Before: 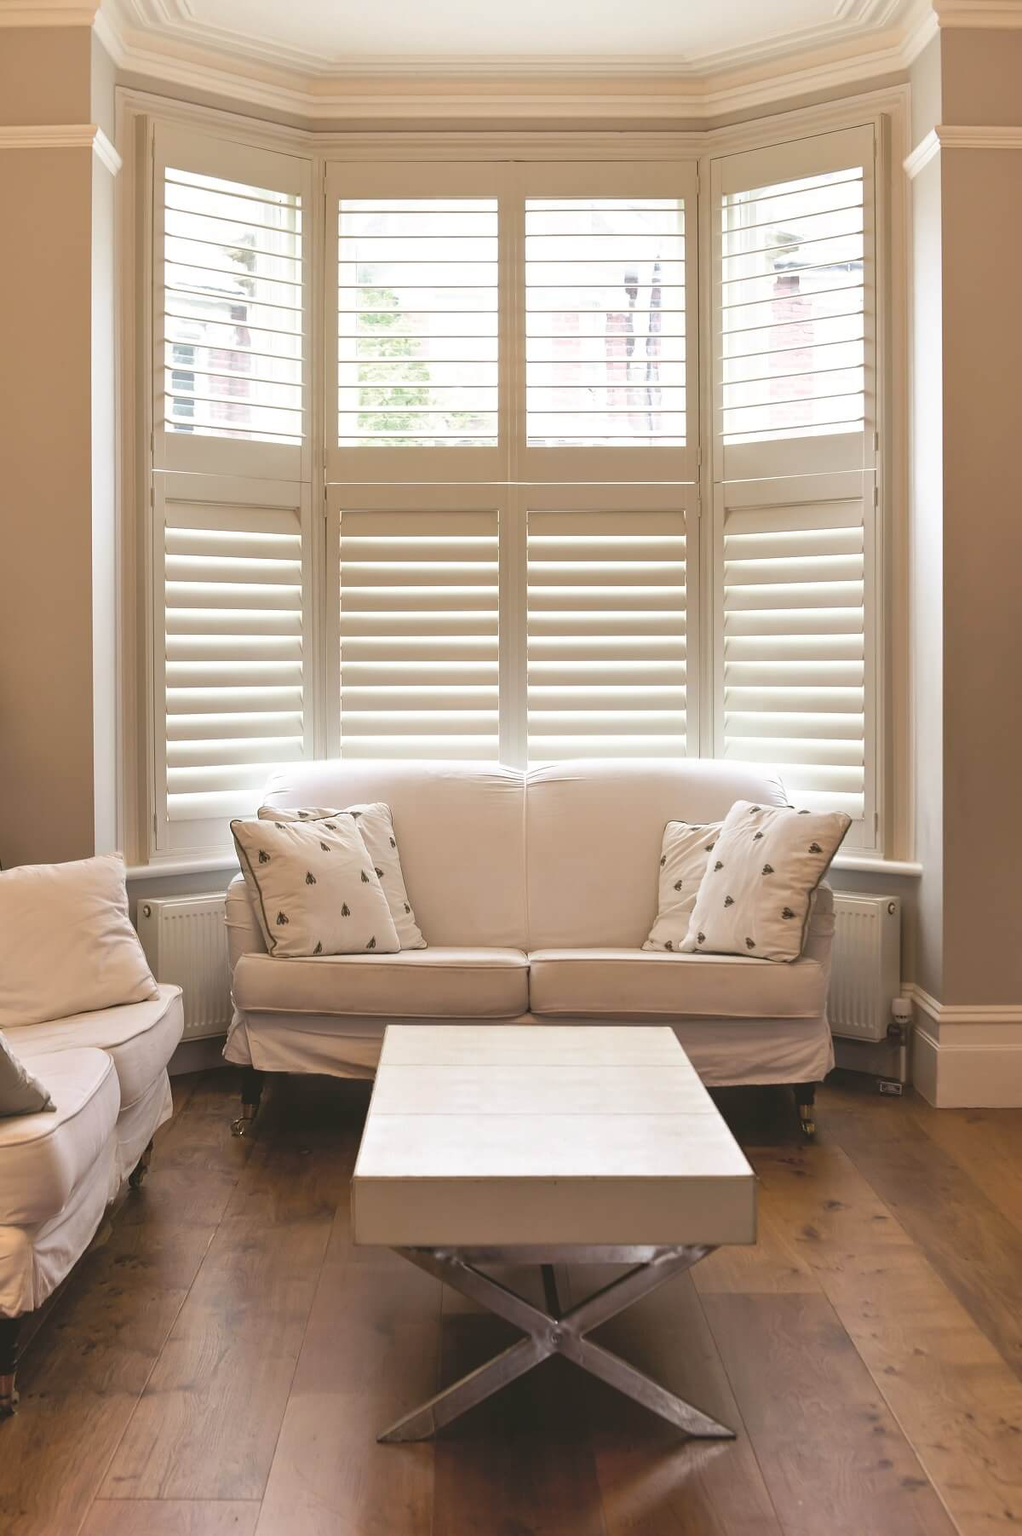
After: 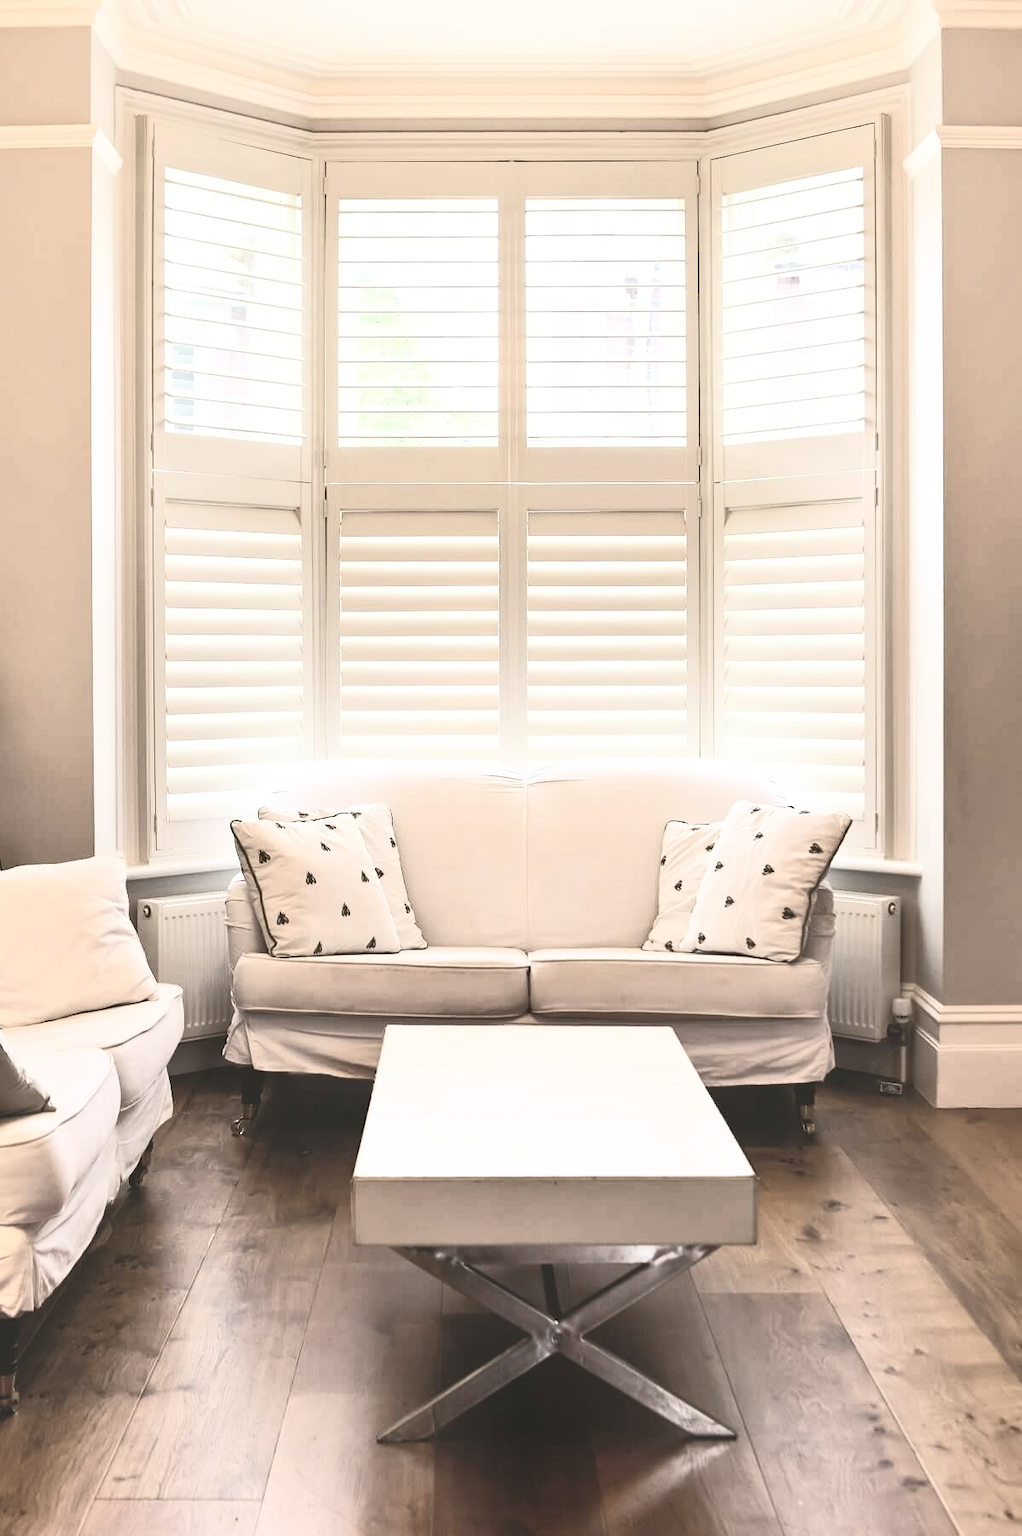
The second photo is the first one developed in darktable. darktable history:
contrast brightness saturation: contrast 0.573, brightness 0.568, saturation -0.342
shadows and highlights: shadows -86.93, highlights -35.33, soften with gaussian
